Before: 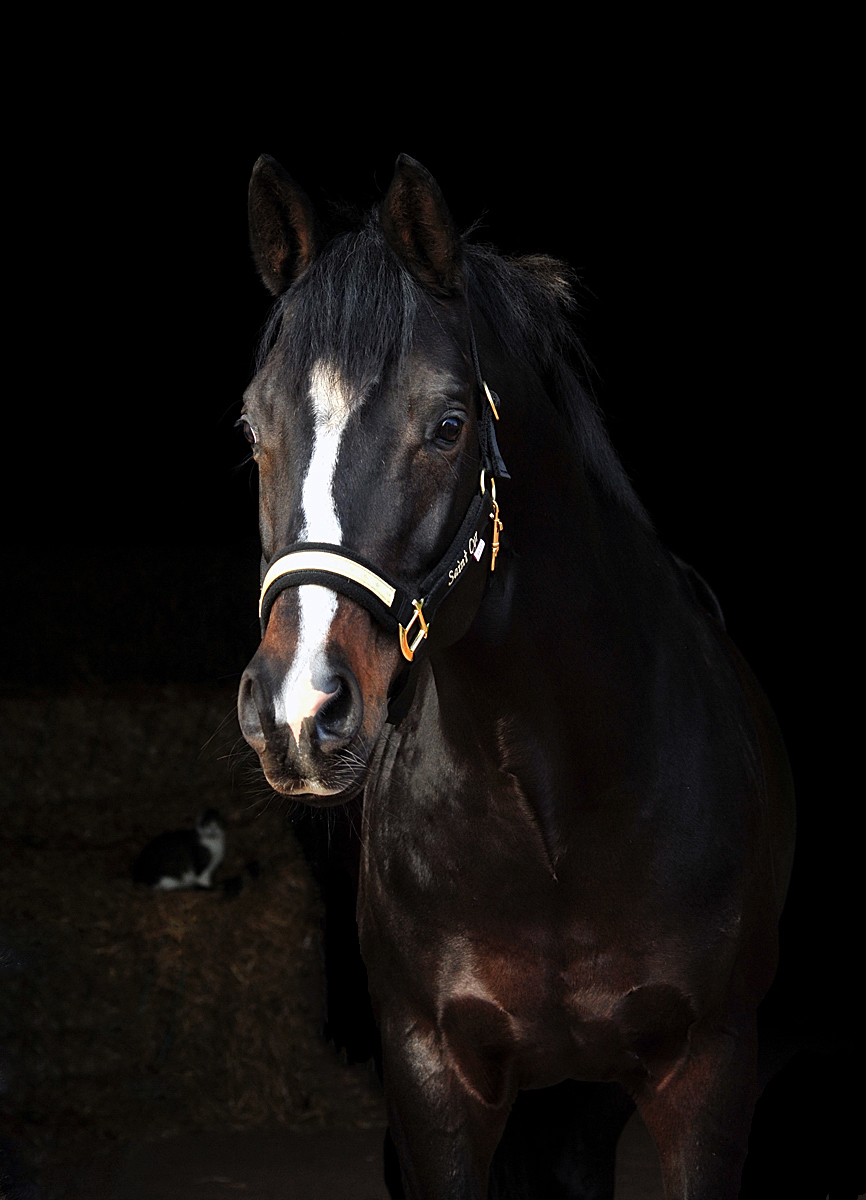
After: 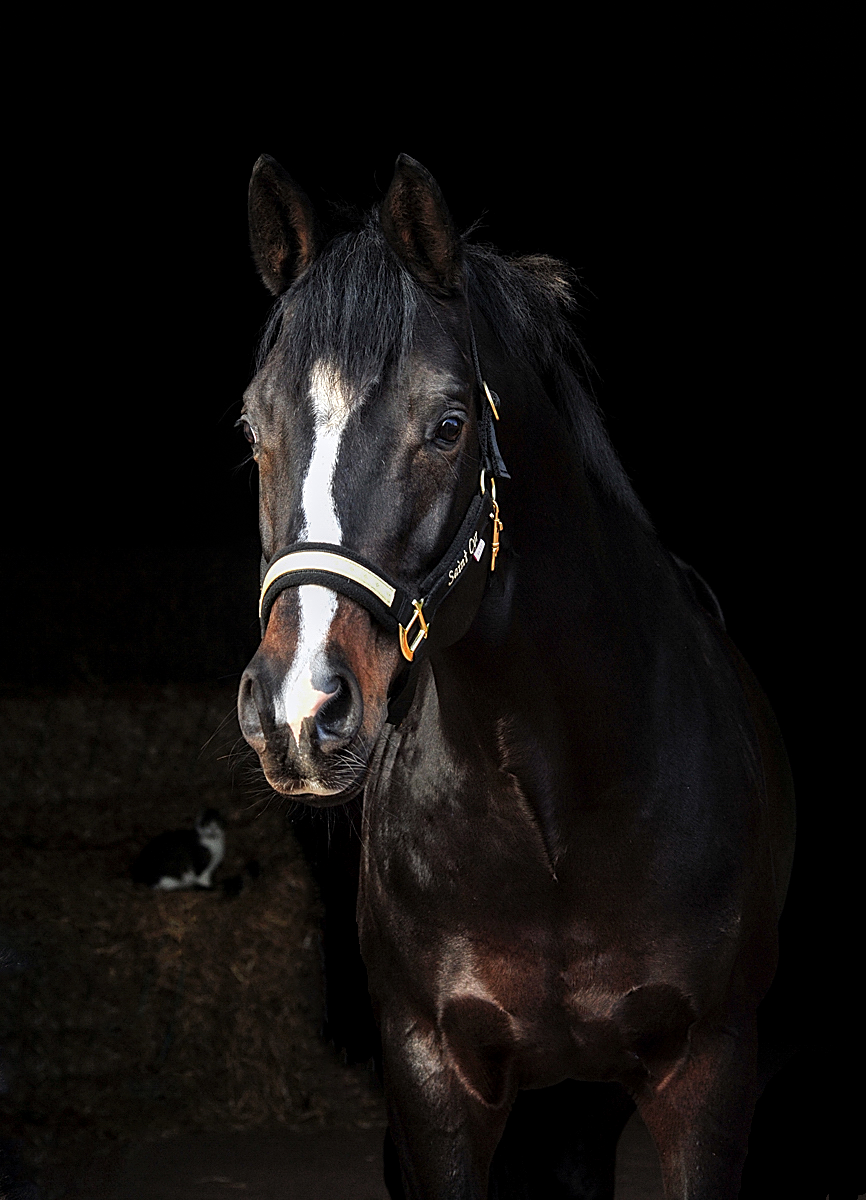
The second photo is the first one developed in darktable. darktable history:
local contrast: detail 130%
sharpen: amount 0.2
grain: coarseness 0.81 ISO, strength 1.34%, mid-tones bias 0%
